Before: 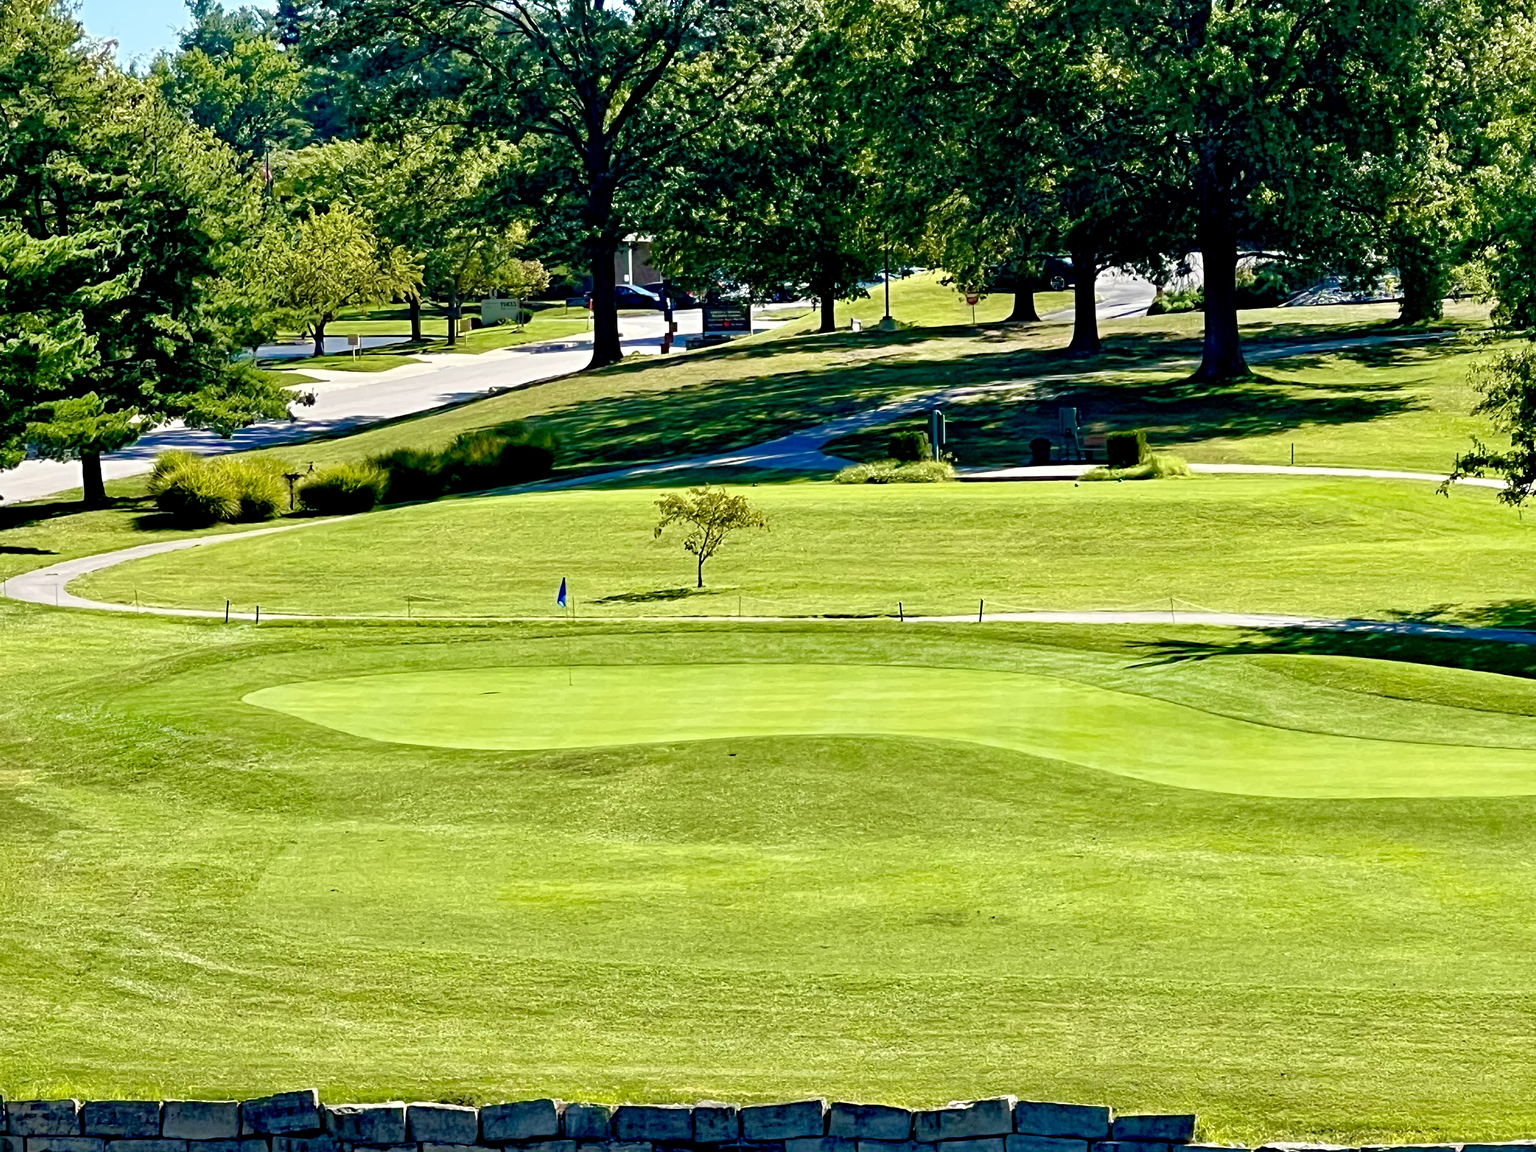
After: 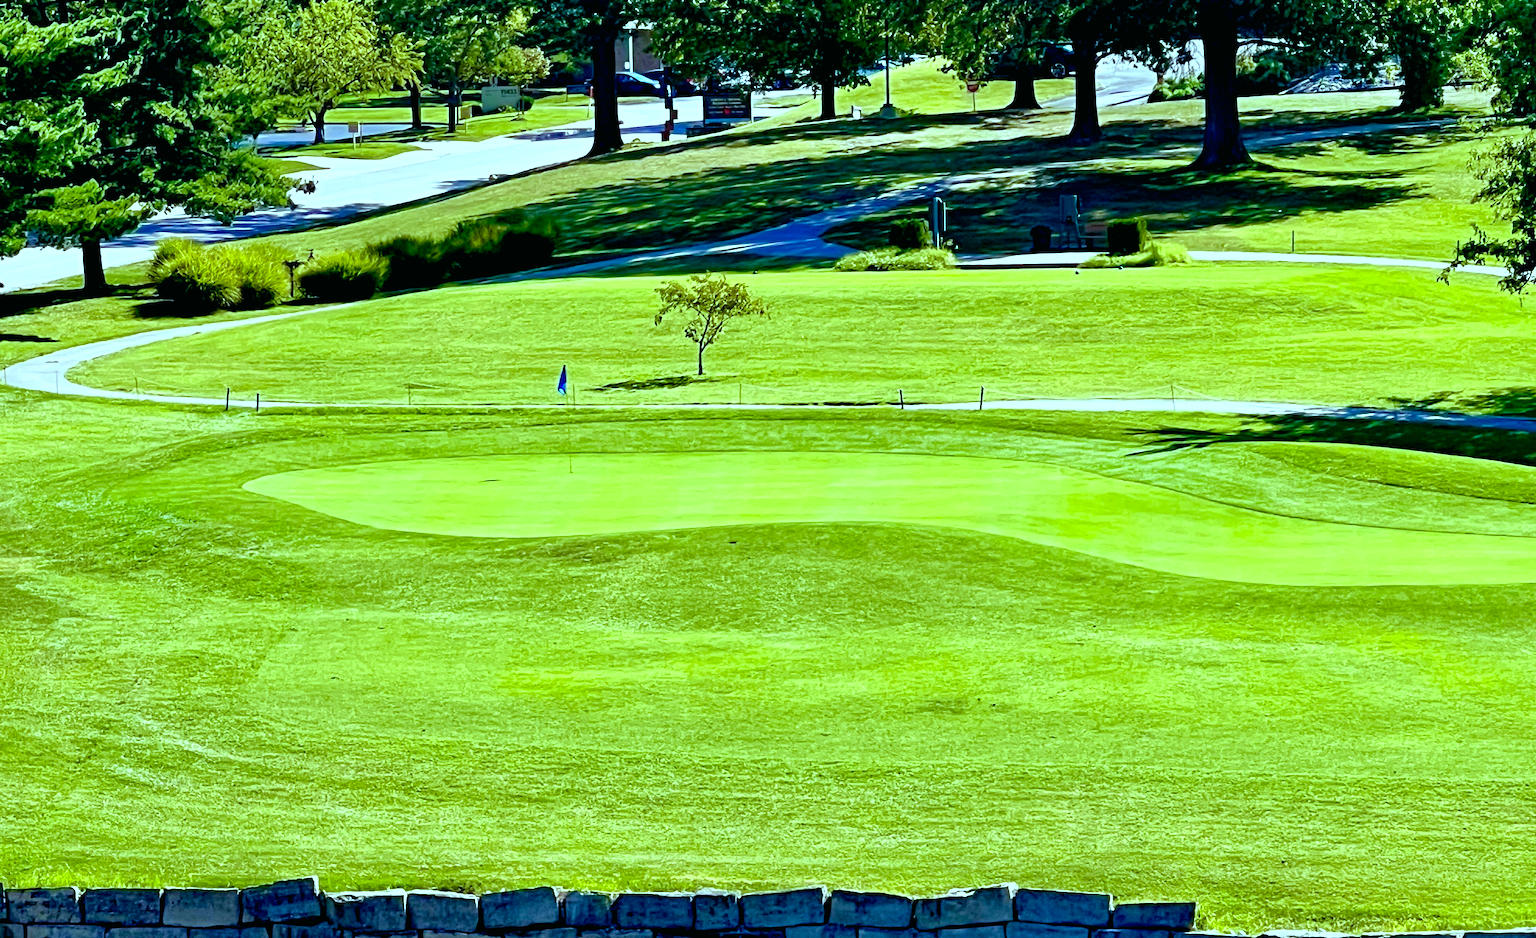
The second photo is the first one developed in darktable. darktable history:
crop and rotate: top 18.507%
white balance: red 0.967, blue 1.119, emerald 0.756
color balance: mode lift, gamma, gain (sRGB), lift [0.997, 0.979, 1.021, 1.011], gamma [1, 1.084, 0.916, 0.998], gain [1, 0.87, 1.13, 1.101], contrast 4.55%, contrast fulcrum 38.24%, output saturation 104.09%
